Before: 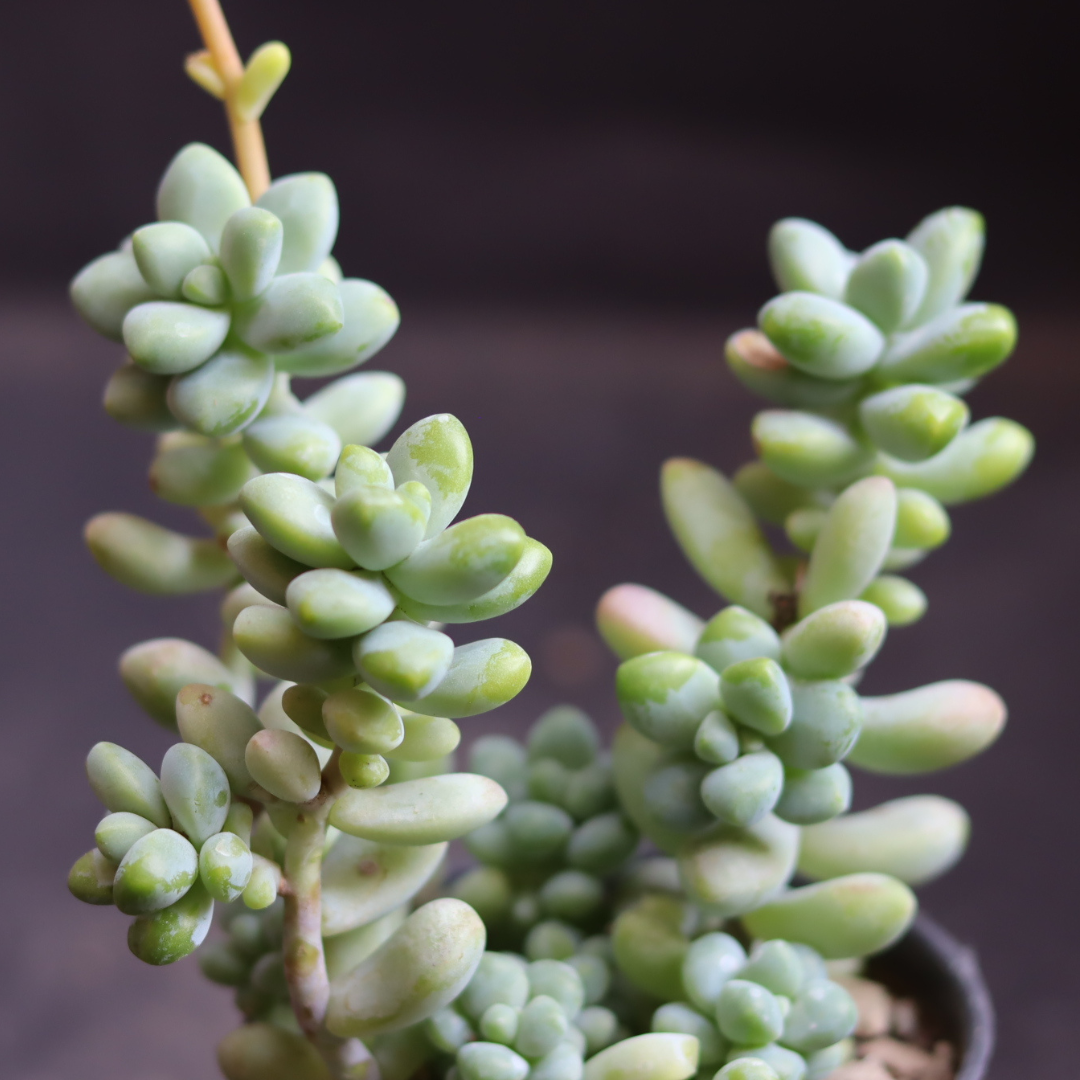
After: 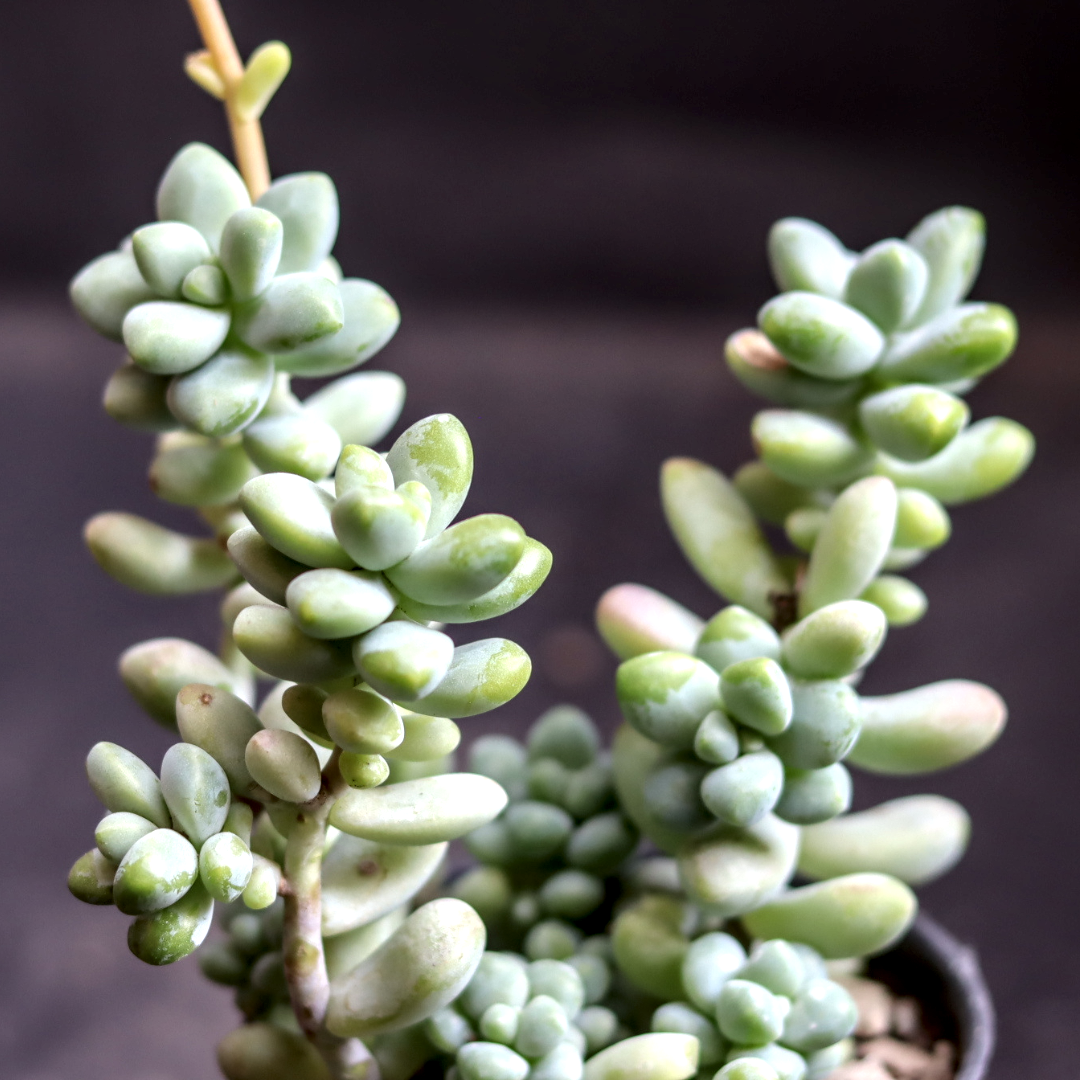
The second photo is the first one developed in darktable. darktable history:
local contrast: highlights 16%, detail 188%
